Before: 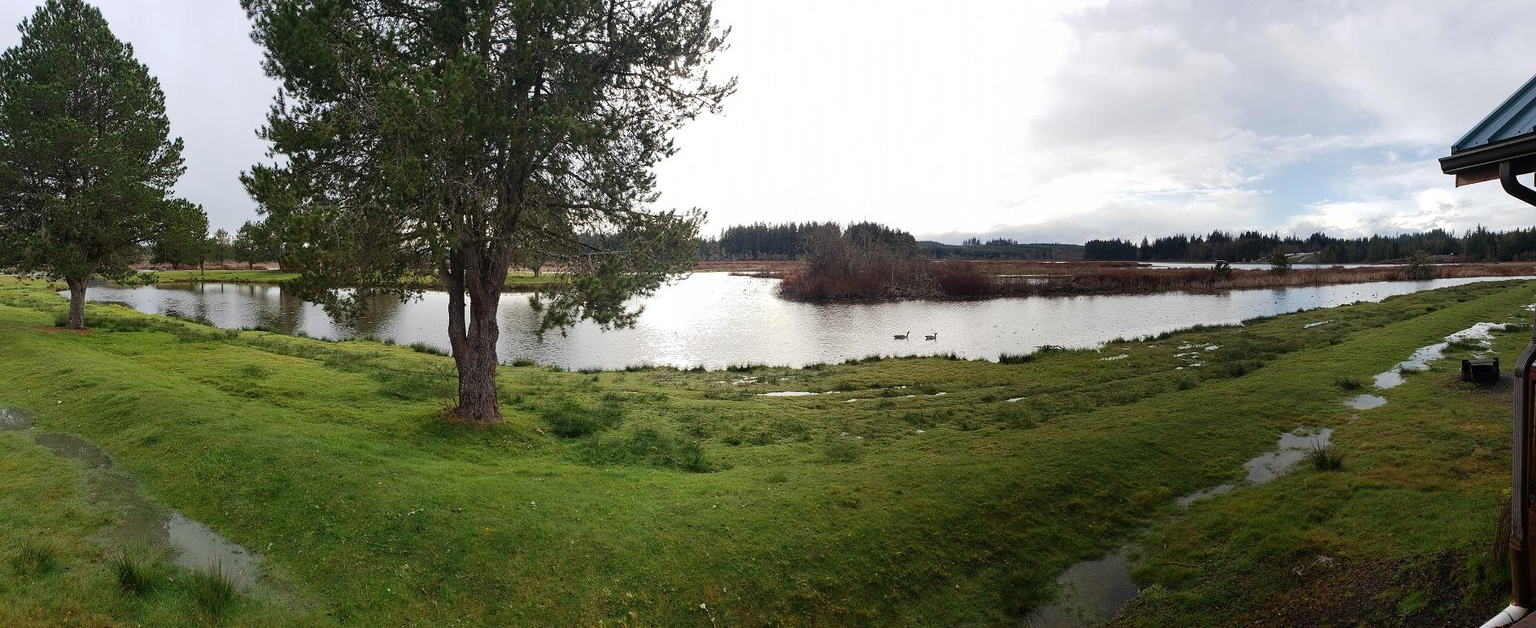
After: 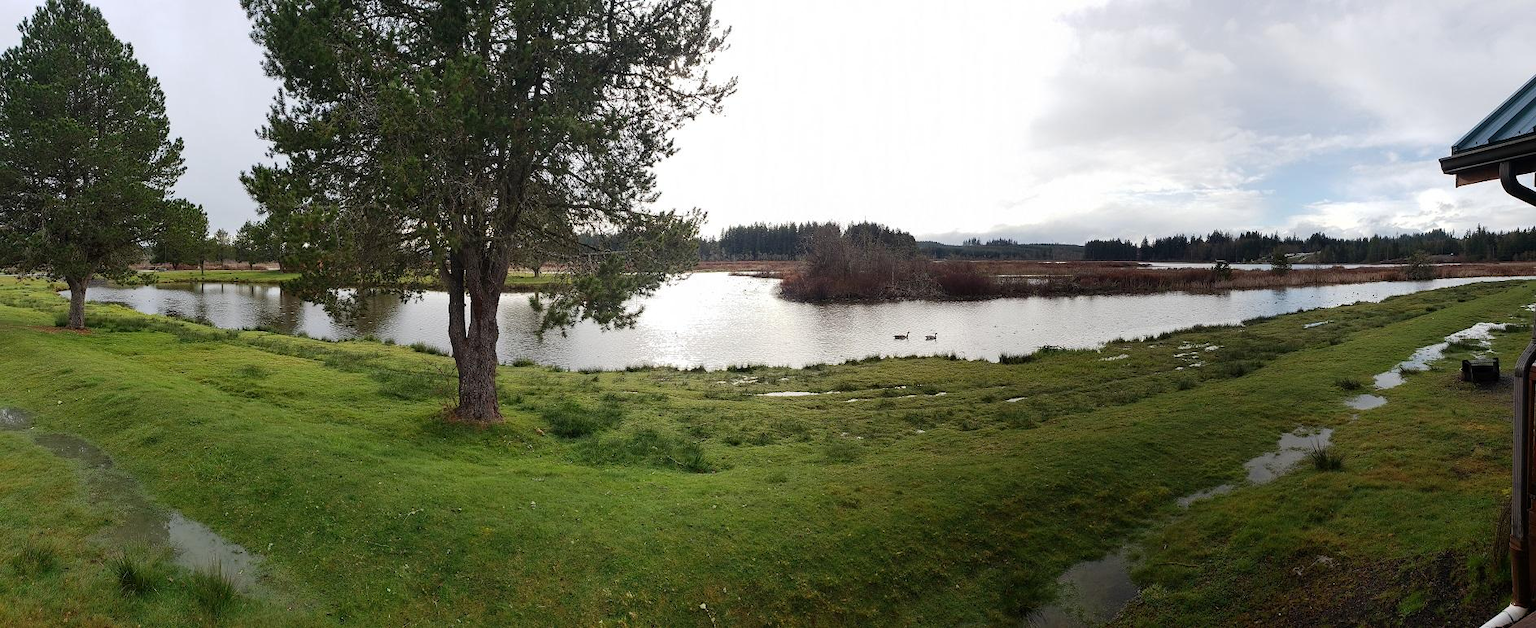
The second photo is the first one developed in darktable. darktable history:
levels: mode automatic, black 0.044%
